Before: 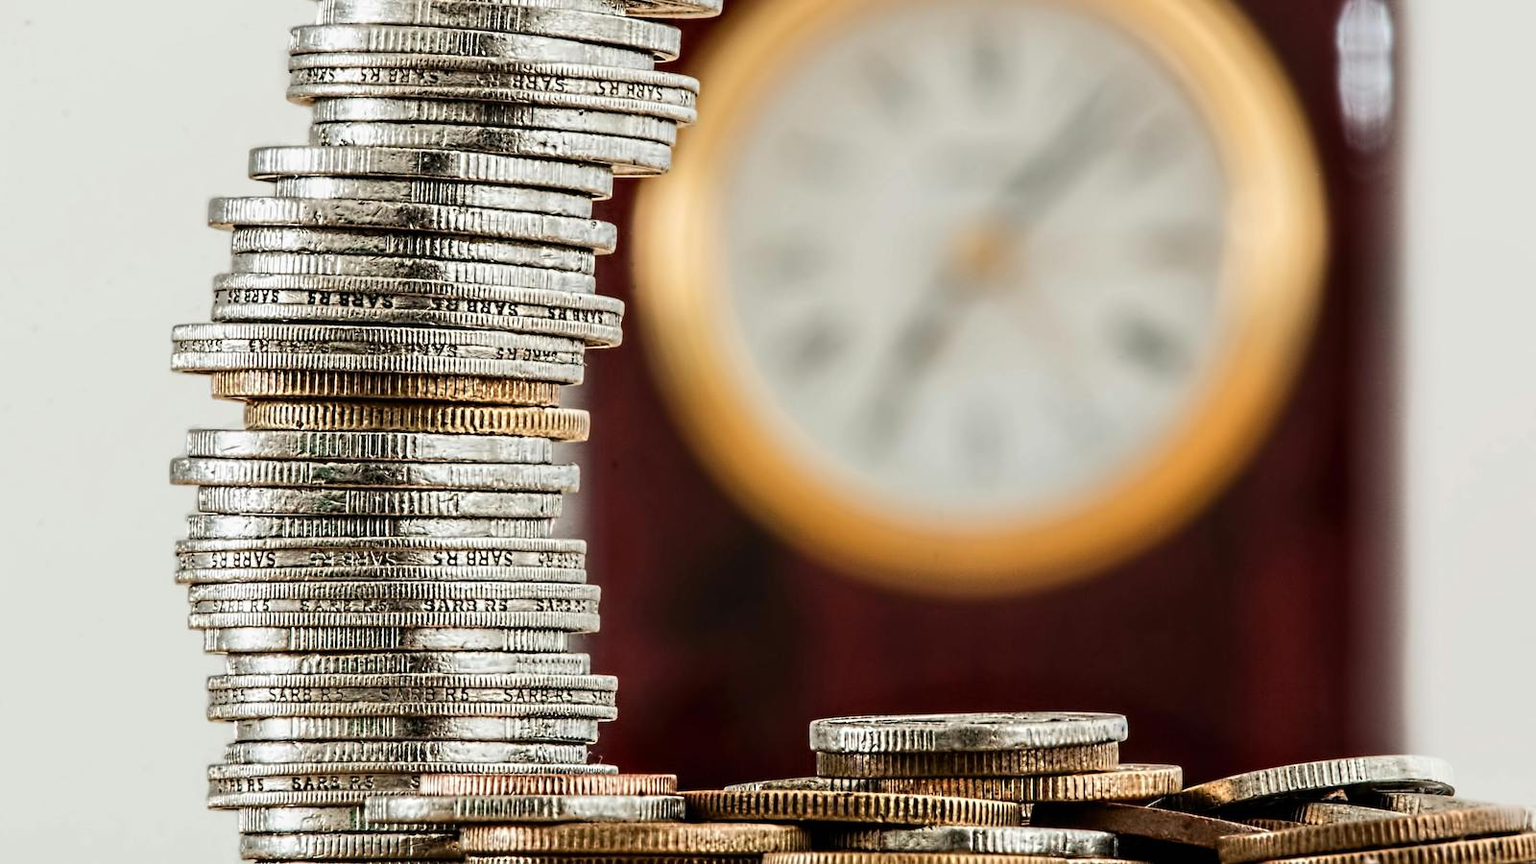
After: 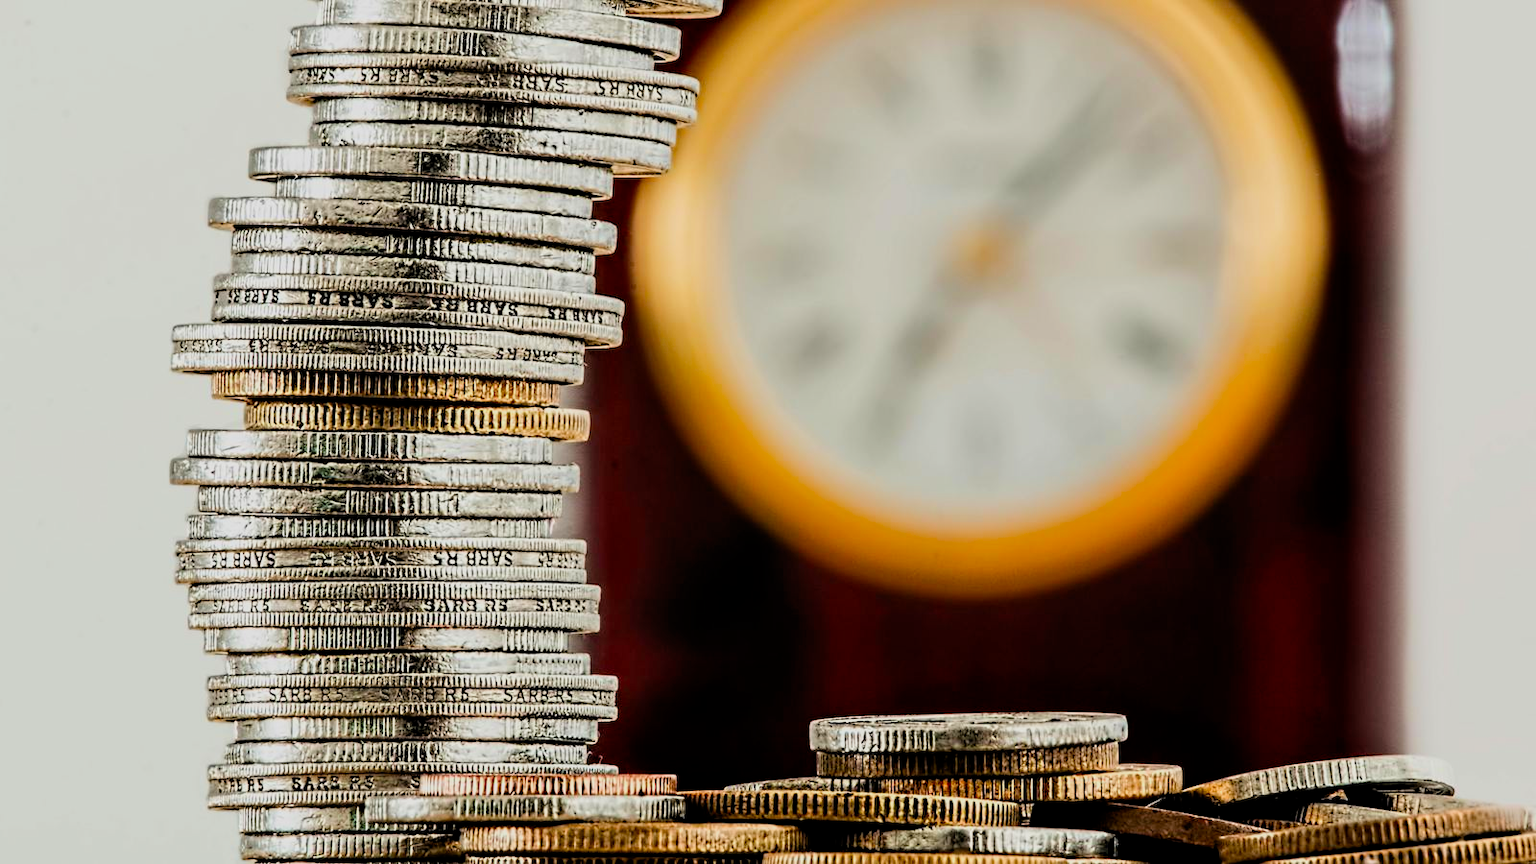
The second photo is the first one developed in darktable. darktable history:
filmic rgb: black relative exposure -7.75 EV, white relative exposure 4.4 EV, threshold 3 EV, target black luminance 0%, hardness 3.76, latitude 50.51%, contrast 1.074, highlights saturation mix 10%, shadows ↔ highlights balance -0.22%, color science v4 (2020), enable highlight reconstruction true
contrast brightness saturation: saturation 0.1
